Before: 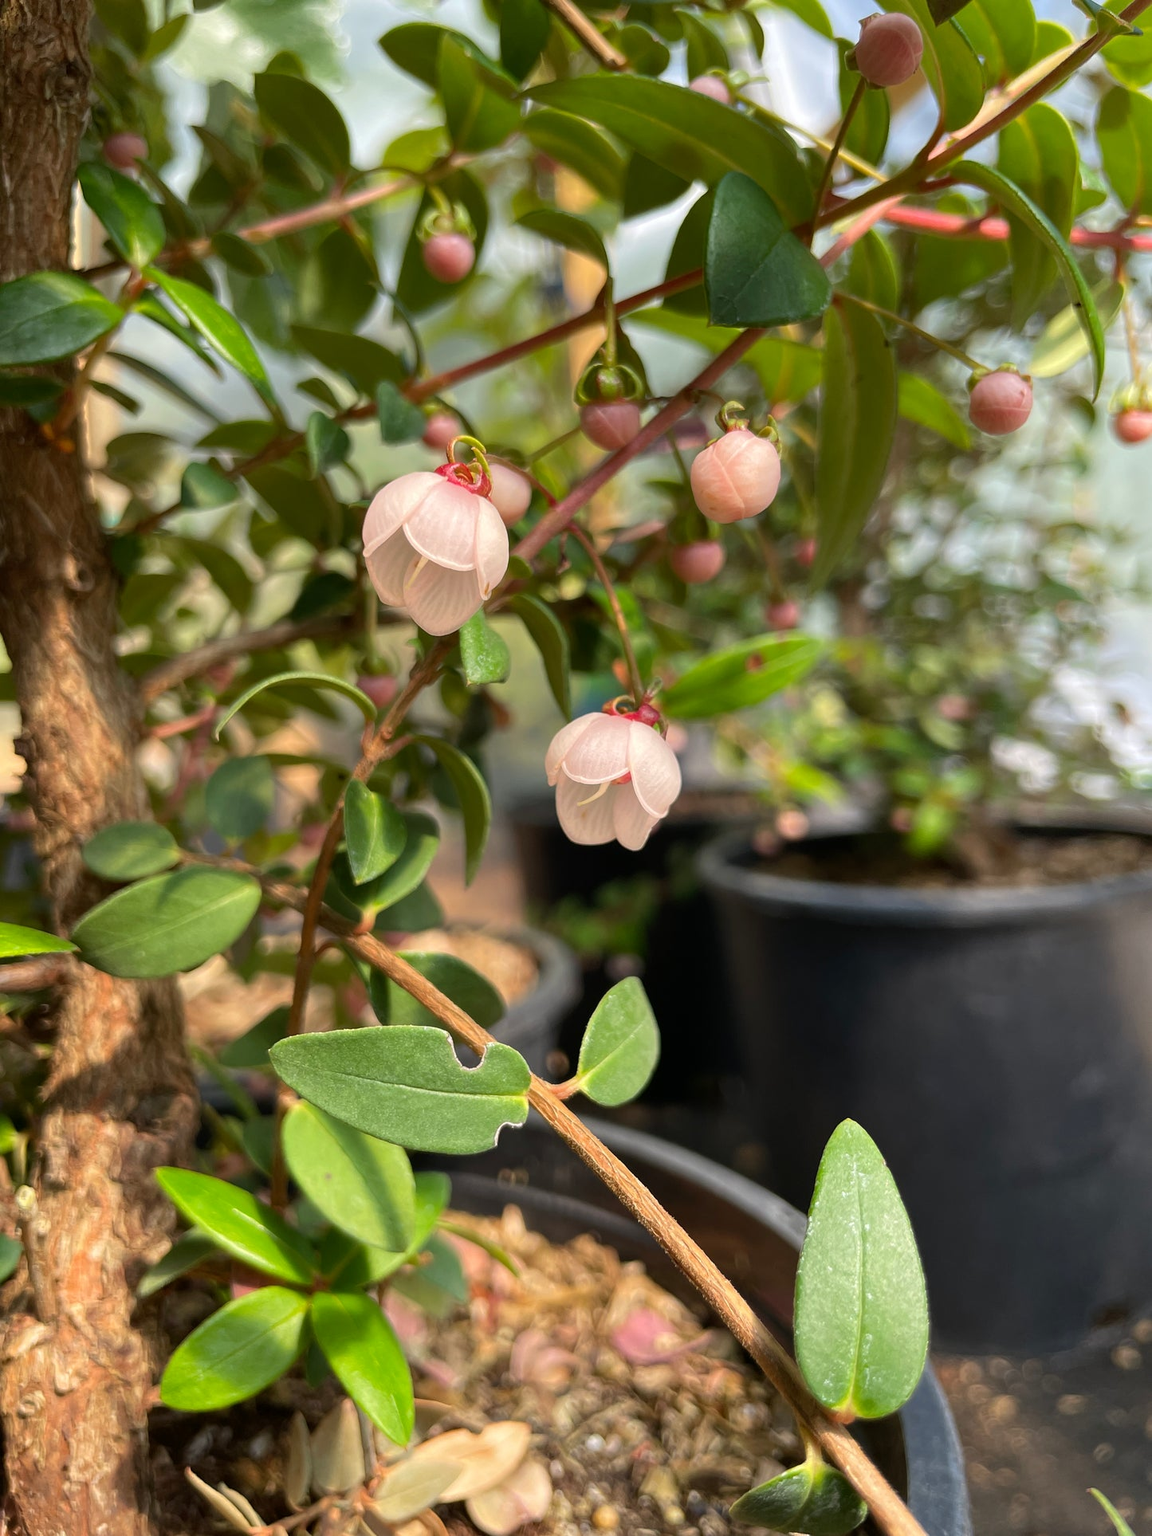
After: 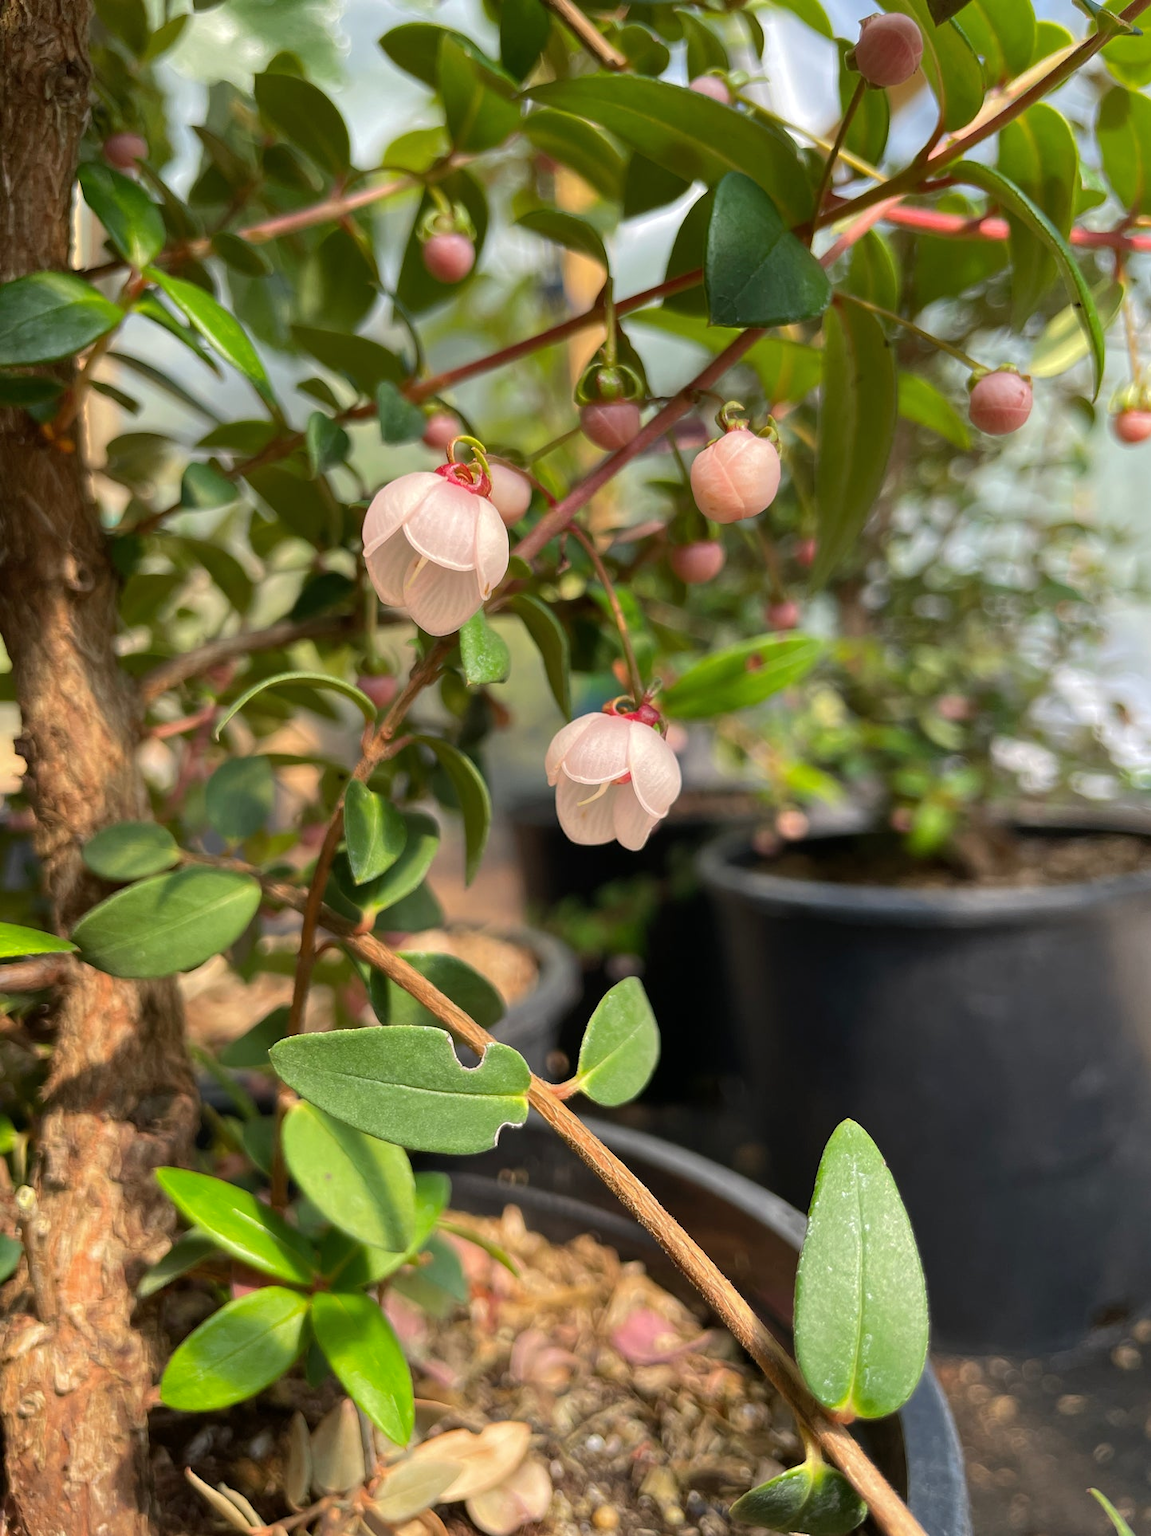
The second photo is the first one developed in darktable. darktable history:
shadows and highlights: shadows 10, white point adjustment 1, highlights -40
